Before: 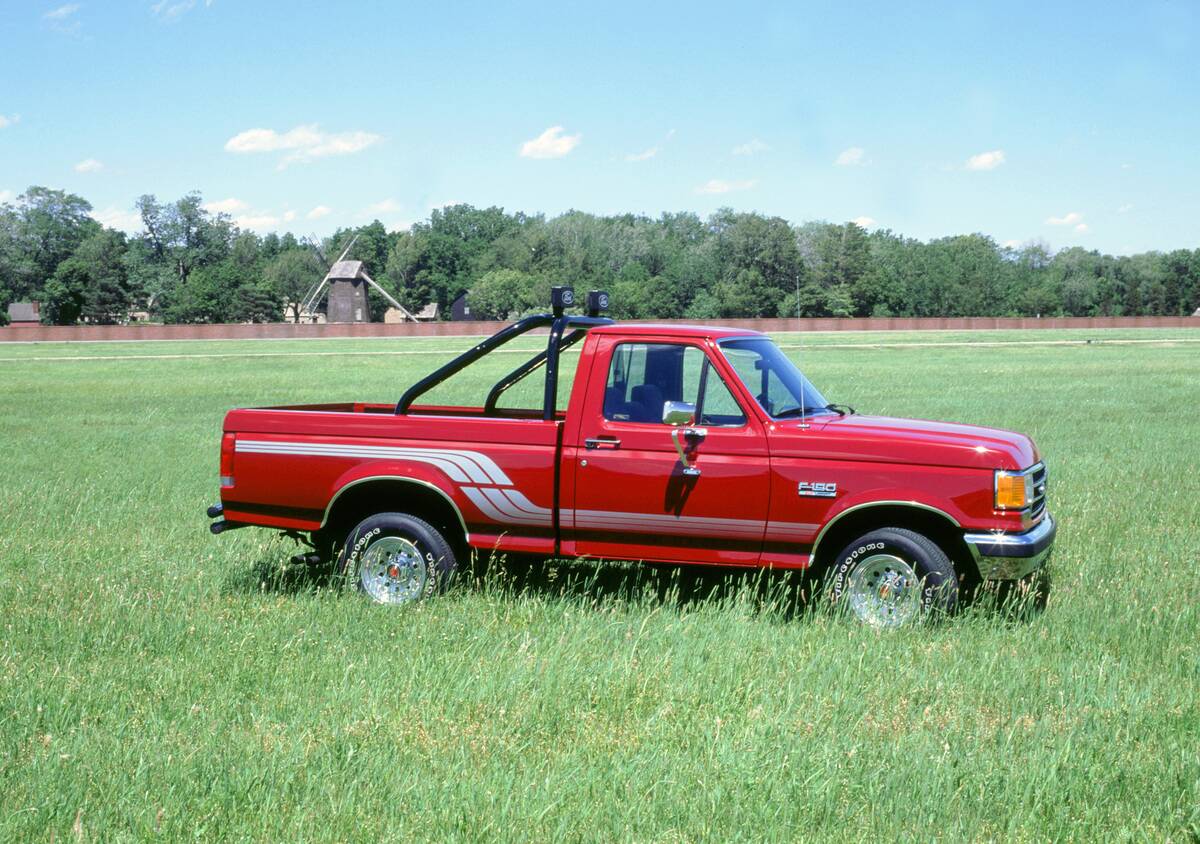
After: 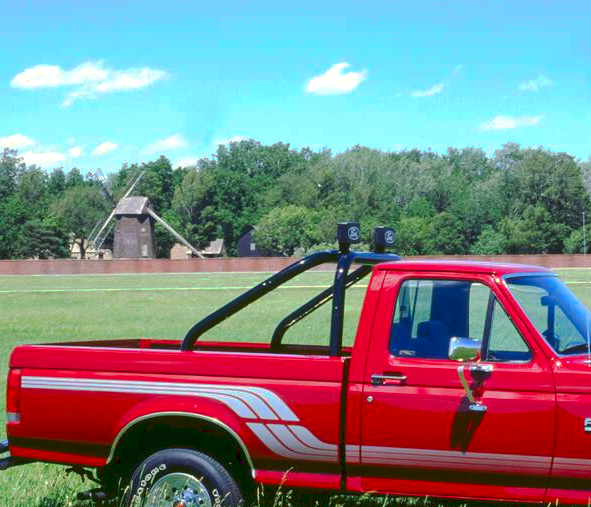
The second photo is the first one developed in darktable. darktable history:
crop: left 17.835%, top 7.675%, right 32.881%, bottom 32.213%
exposure: black level correction 0.002, exposure 0.15 EV, compensate highlight preservation false
white balance: red 1, blue 1
tone curve: curves: ch0 [(0, 0) (0.003, 0.098) (0.011, 0.099) (0.025, 0.103) (0.044, 0.114) (0.069, 0.13) (0.1, 0.142) (0.136, 0.161) (0.177, 0.189) (0.224, 0.224) (0.277, 0.266) (0.335, 0.32) (0.399, 0.38) (0.468, 0.45) (0.543, 0.522) (0.623, 0.598) (0.709, 0.669) (0.801, 0.731) (0.898, 0.786) (1, 1)], preserve colors none
contrast brightness saturation: brightness -0.02, saturation 0.35
